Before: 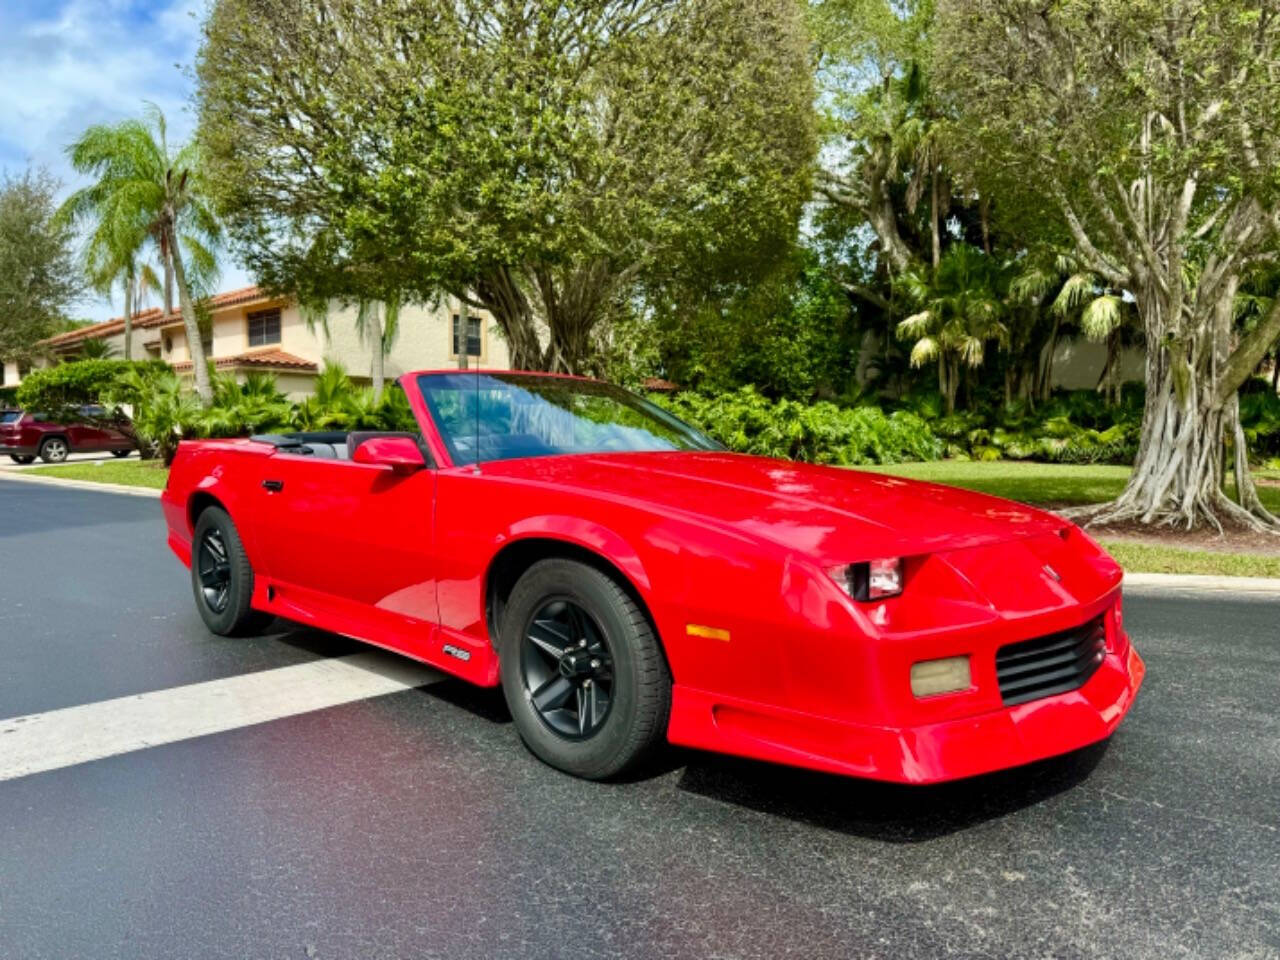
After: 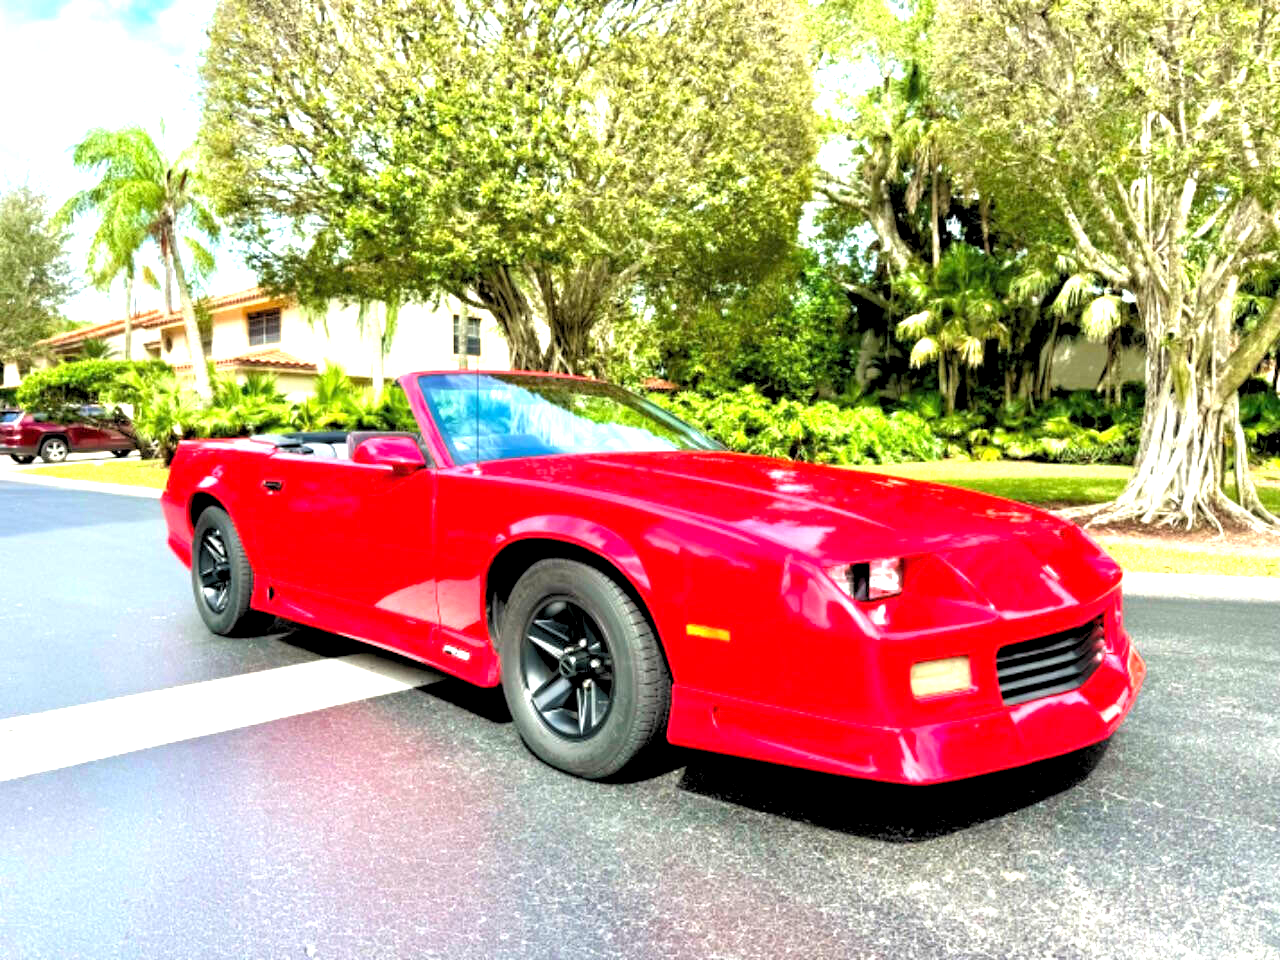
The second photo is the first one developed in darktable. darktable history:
exposure: black level correction 0, exposure 1.388 EV, compensate exposure bias true, compensate highlight preservation false
rgb levels: levels [[0.013, 0.434, 0.89], [0, 0.5, 1], [0, 0.5, 1]]
levels: levels [0, 0.476, 0.951]
